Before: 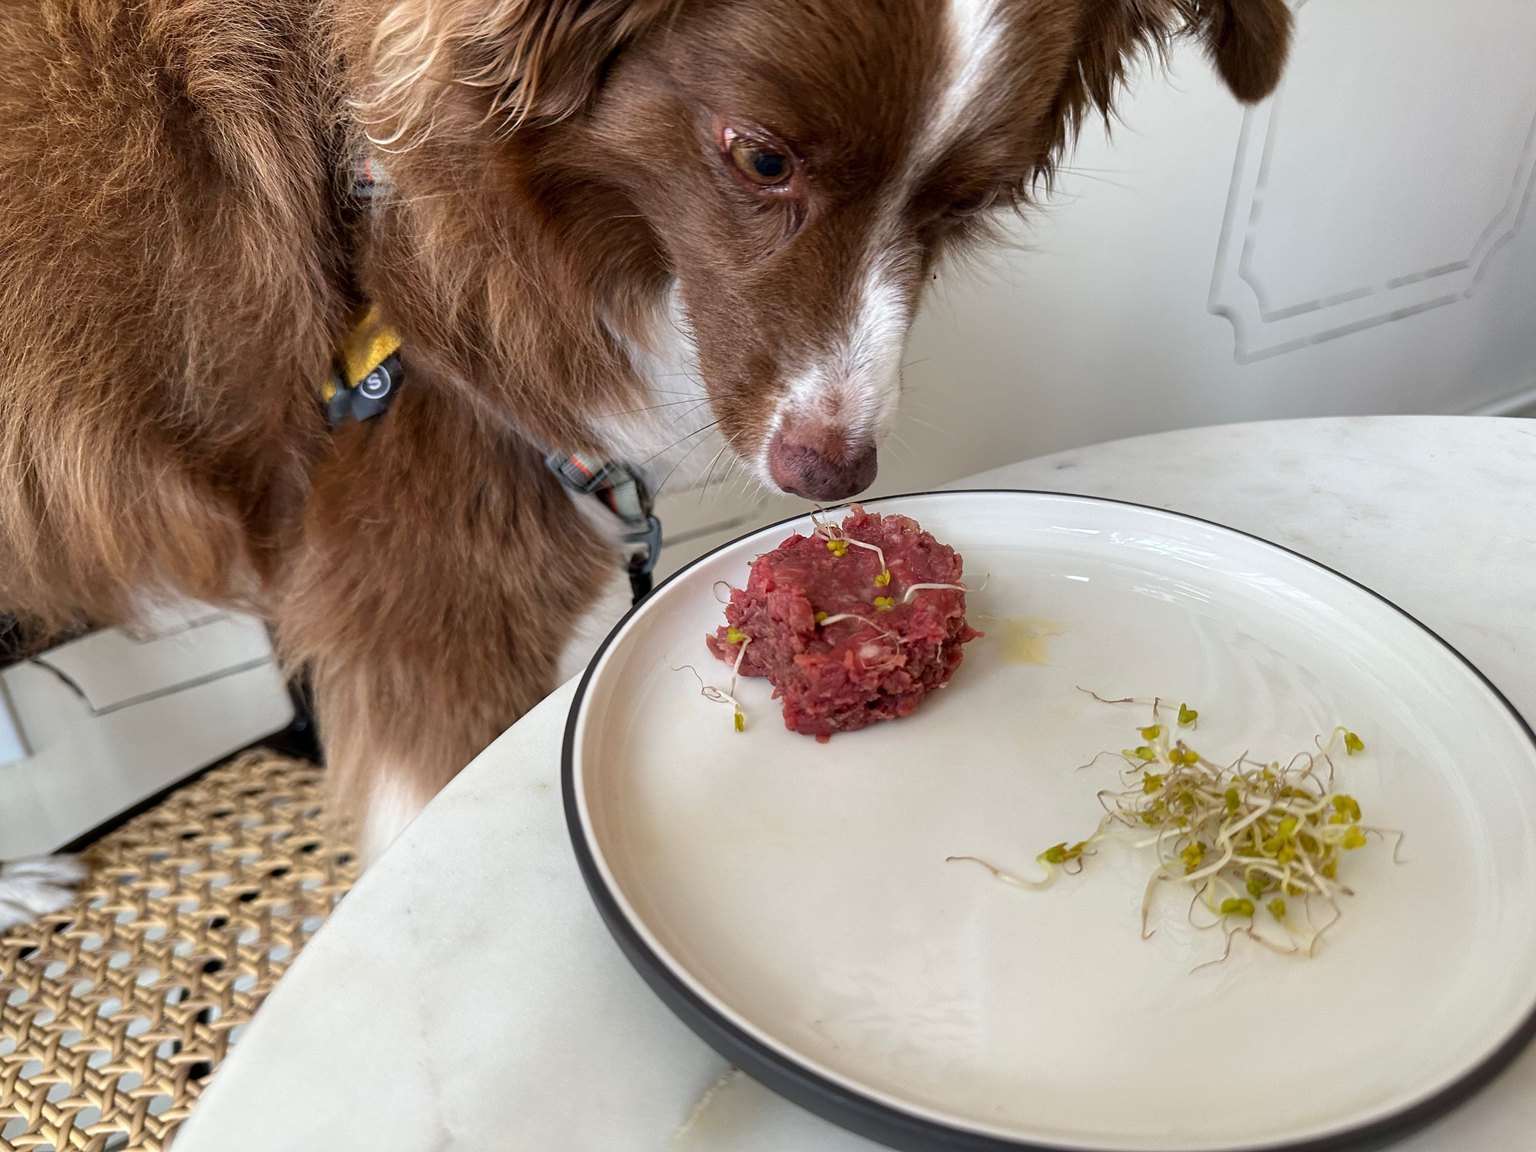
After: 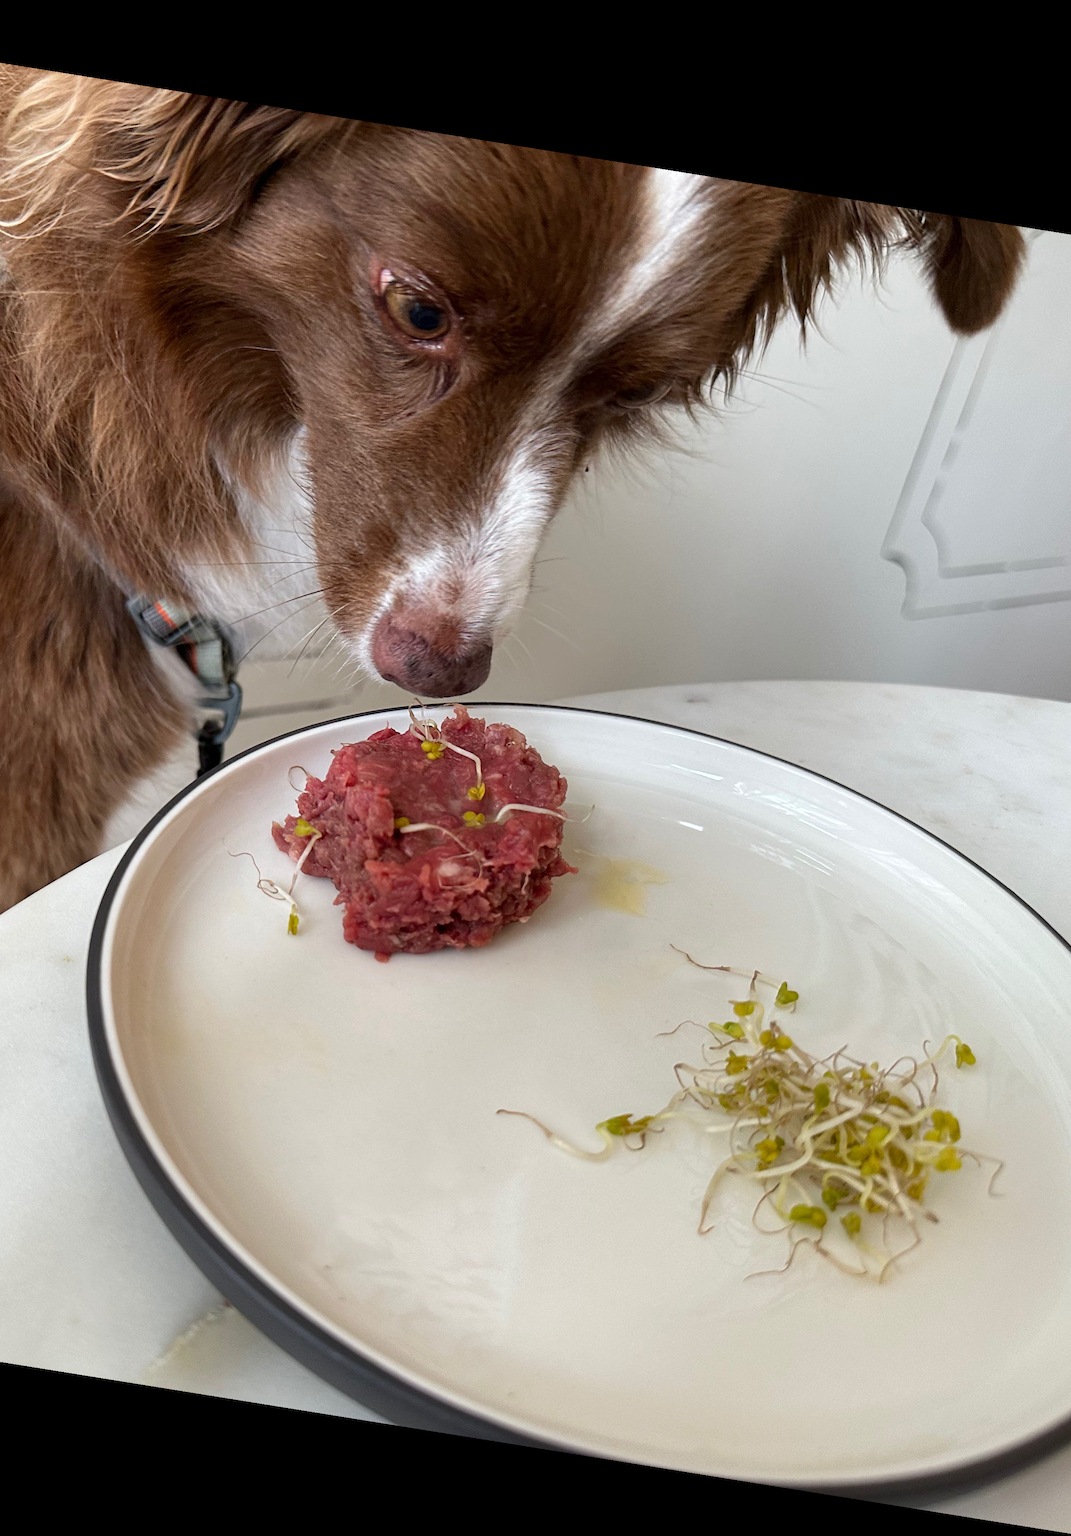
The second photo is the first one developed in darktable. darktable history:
rotate and perspective: rotation 9.12°, automatic cropping off
crop: left 31.458%, top 0%, right 11.876%
